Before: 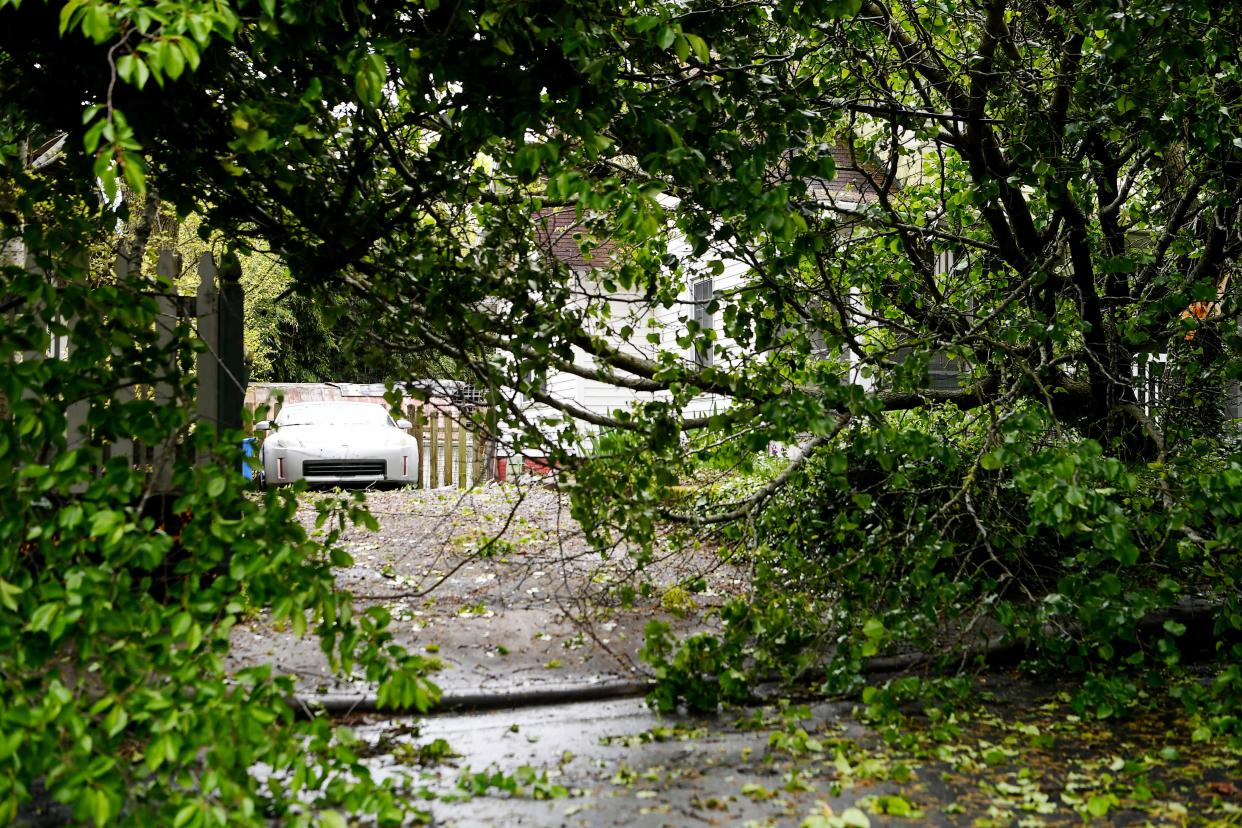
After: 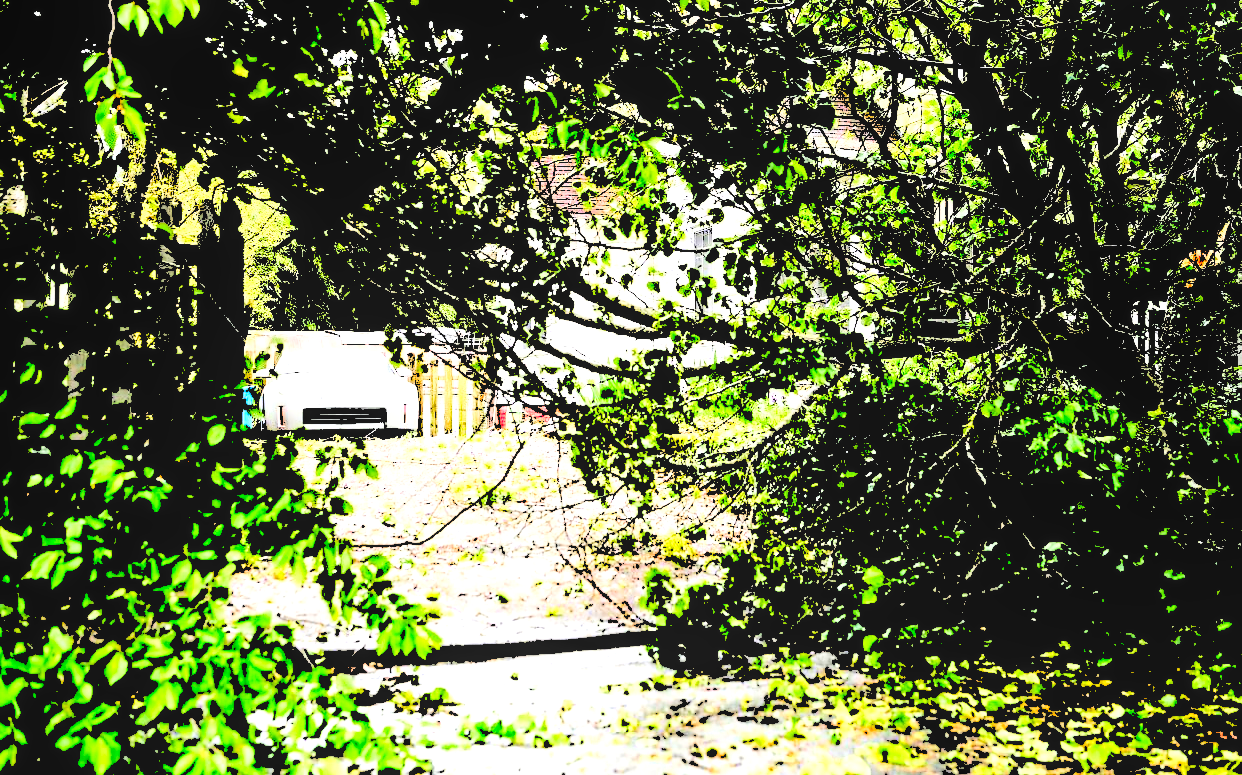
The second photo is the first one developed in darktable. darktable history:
contrast brightness saturation: contrast 0.29
crop and rotate: top 6.316%
exposure: exposure -0.053 EV, compensate highlight preservation false
local contrast: on, module defaults
levels: white 99.95%, levels [0.246, 0.256, 0.506]
